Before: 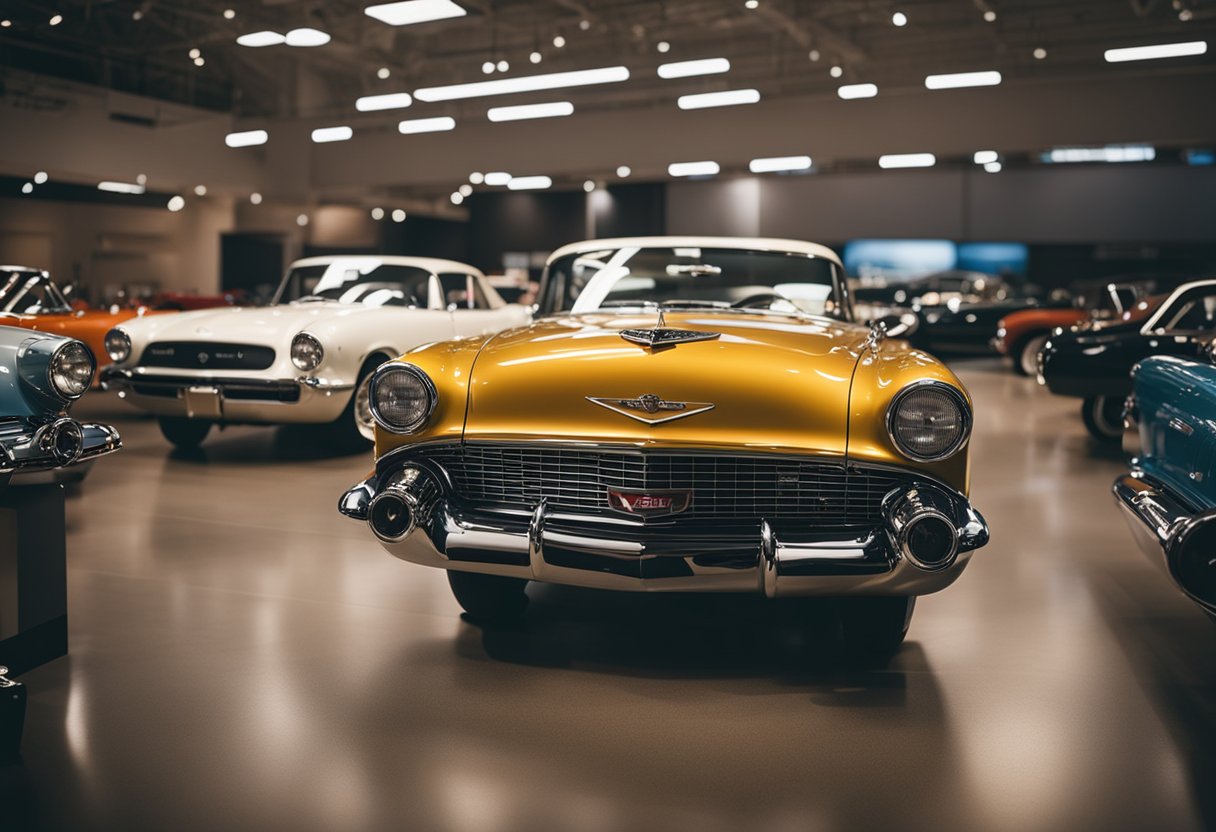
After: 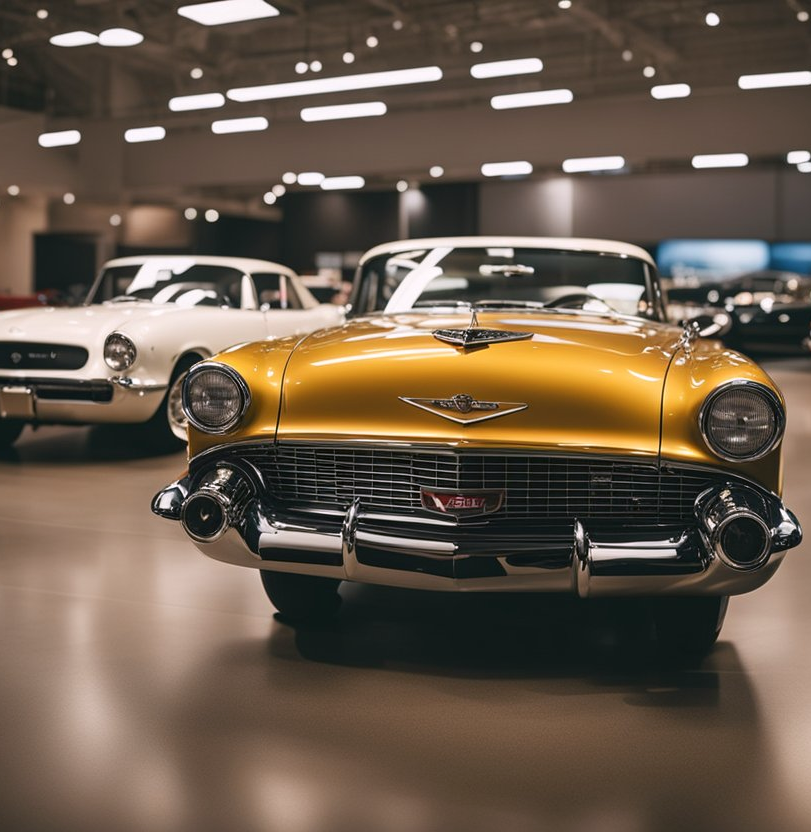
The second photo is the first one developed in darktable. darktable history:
crop and rotate: left 15.446%, right 17.836%
color correction: highlights a* 3.12, highlights b* -1.55, shadows a* -0.101, shadows b* 2.52, saturation 0.98
